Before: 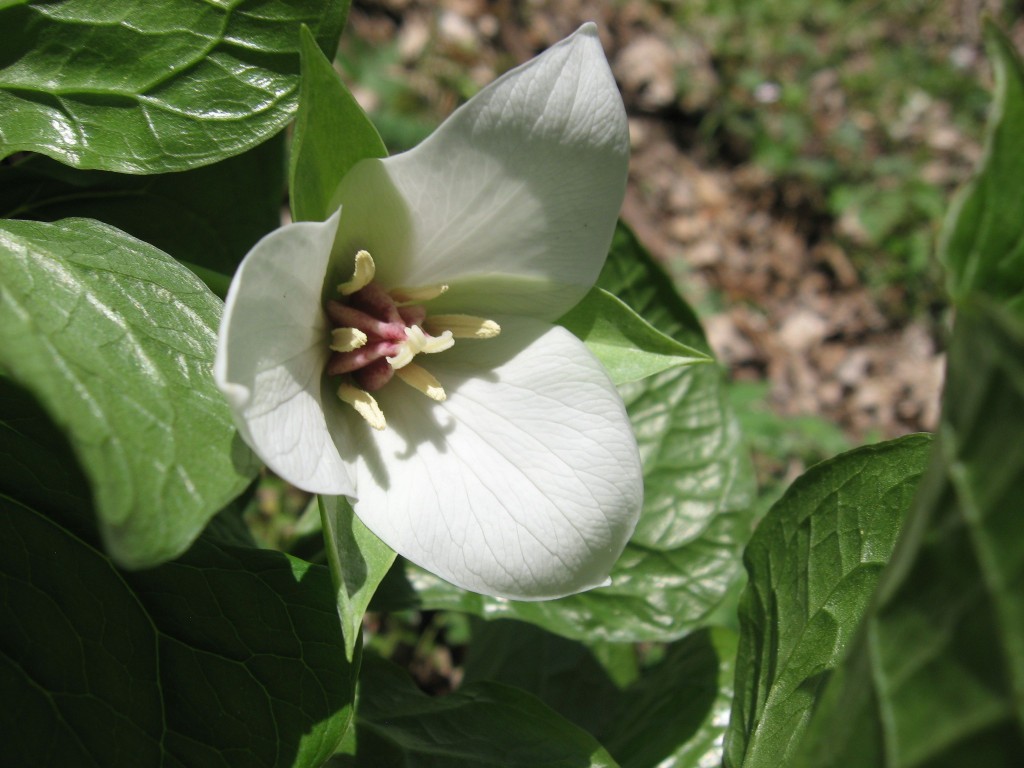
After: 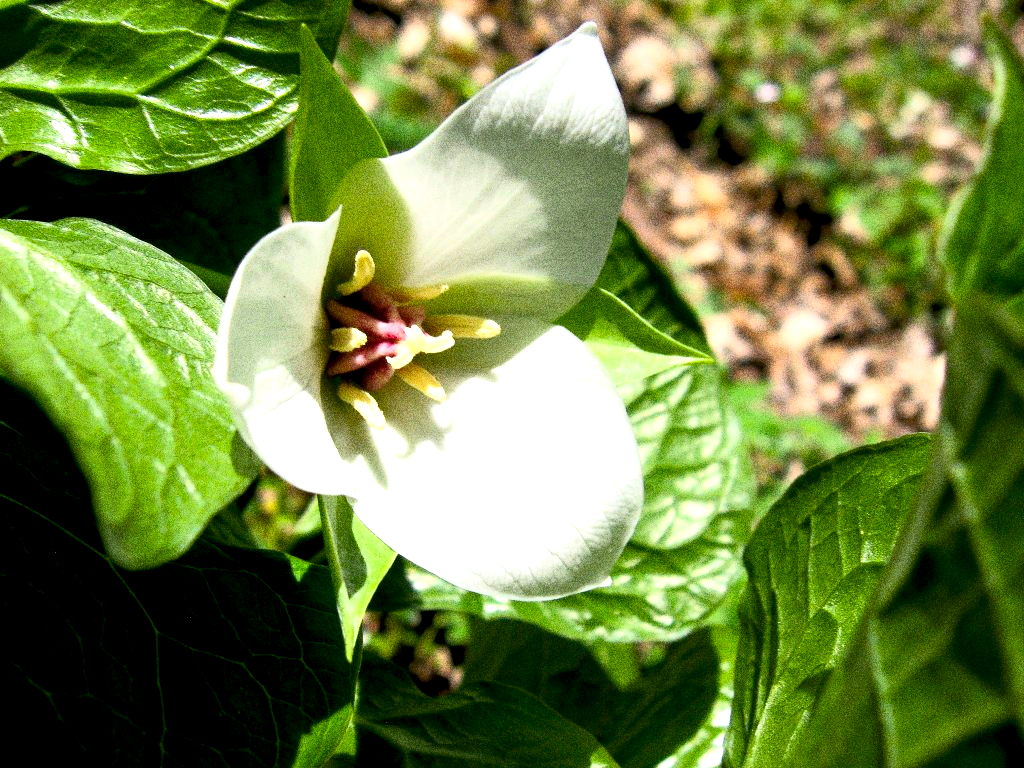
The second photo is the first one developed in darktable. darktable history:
base curve: curves: ch0 [(0, 0) (0.257, 0.25) (0.482, 0.586) (0.757, 0.871) (1, 1)]
exposure: black level correction 0.01, exposure 1 EV, compensate highlight preservation false
color balance rgb: perceptual saturation grading › global saturation 25%, global vibrance 20%
grain: coarseness 10.62 ISO, strength 55.56%
color zones: curves: ch0 [(0, 0.5) (0.143, 0.5) (0.286, 0.5) (0.429, 0.5) (0.571, 0.5) (0.714, 0.476) (0.857, 0.5) (1, 0.5)]; ch2 [(0, 0.5) (0.143, 0.5) (0.286, 0.5) (0.429, 0.5) (0.571, 0.5) (0.714, 0.487) (0.857, 0.5) (1, 0.5)]
contrast equalizer: octaves 7, y [[0.6 ×6], [0.55 ×6], [0 ×6], [0 ×6], [0 ×6]], mix 0.3
